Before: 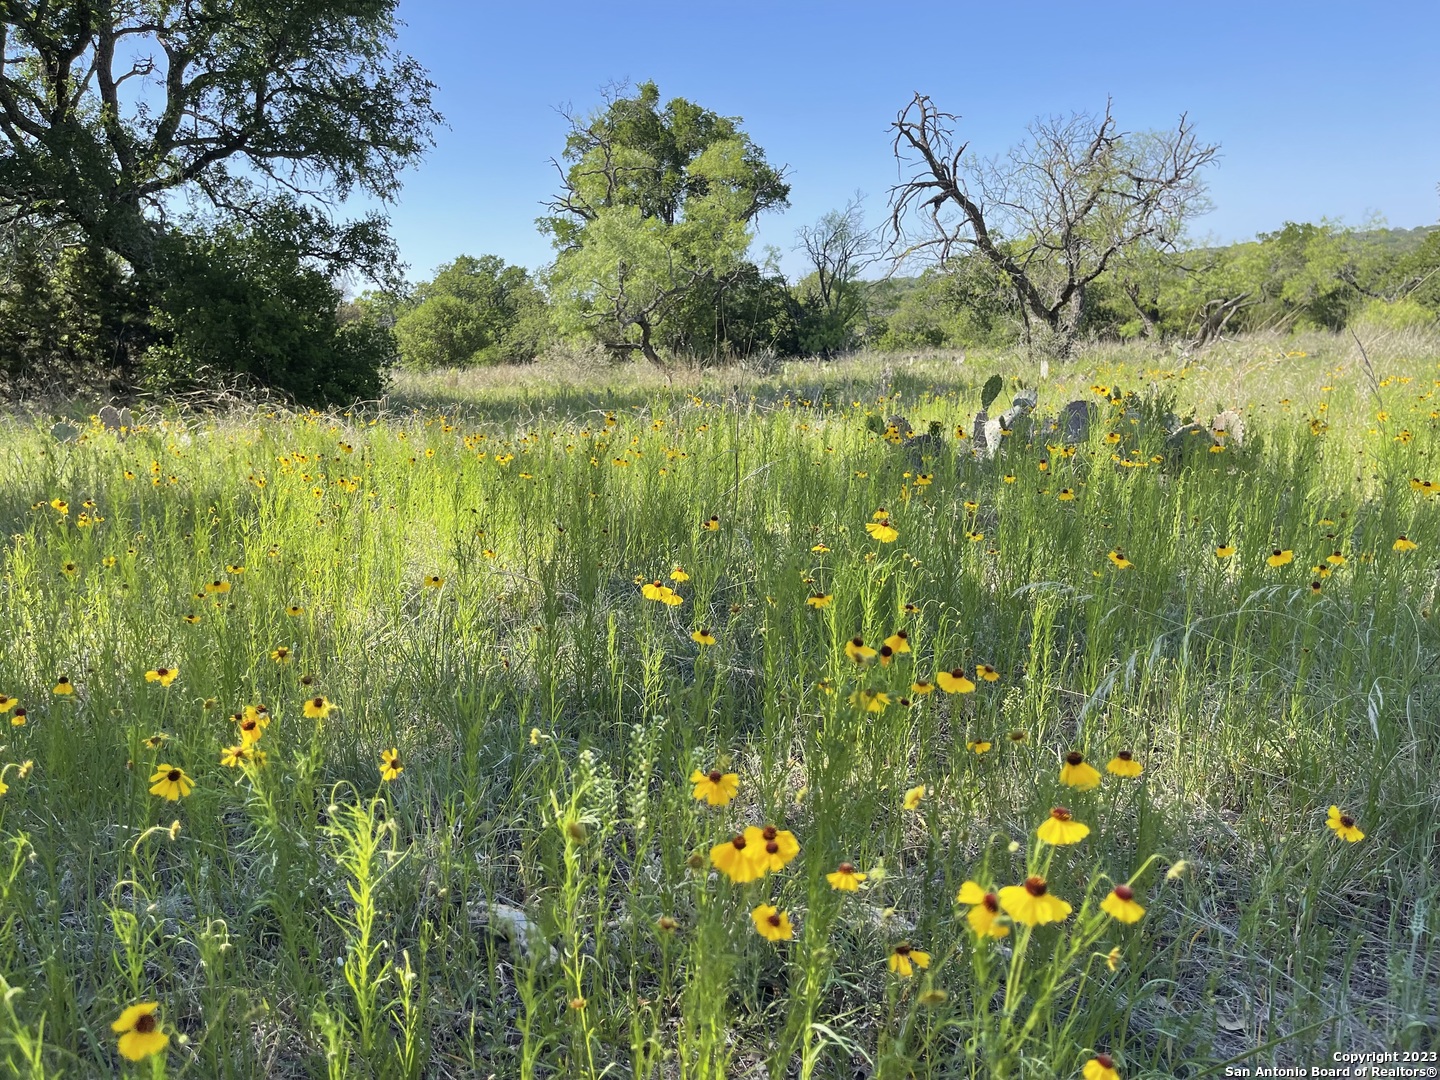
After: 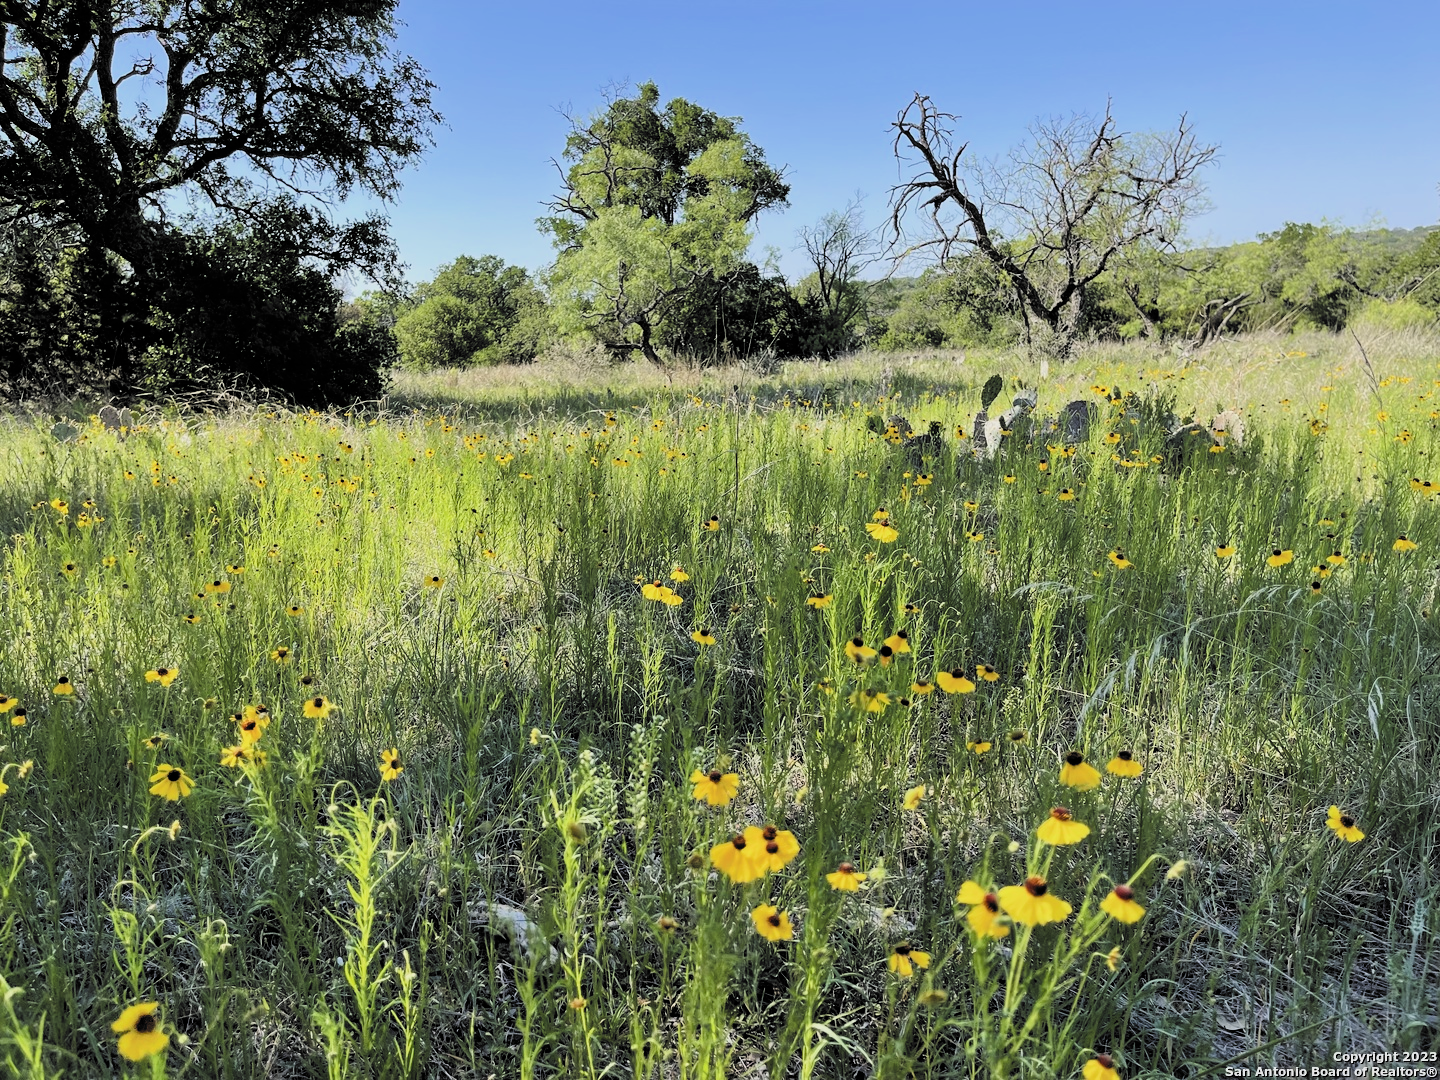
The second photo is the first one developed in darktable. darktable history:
color balance rgb: highlights gain › chroma 0.137%, highlights gain › hue 331.2°, perceptual saturation grading › global saturation 0.283%, perceptual saturation grading › mid-tones 11.023%
filmic rgb: black relative exposure -5.02 EV, white relative exposure 3.96 EV, threshold 3.02 EV, hardness 2.87, contrast 1.397, highlights saturation mix -30.12%, color science v6 (2022), iterations of high-quality reconstruction 10, enable highlight reconstruction true
